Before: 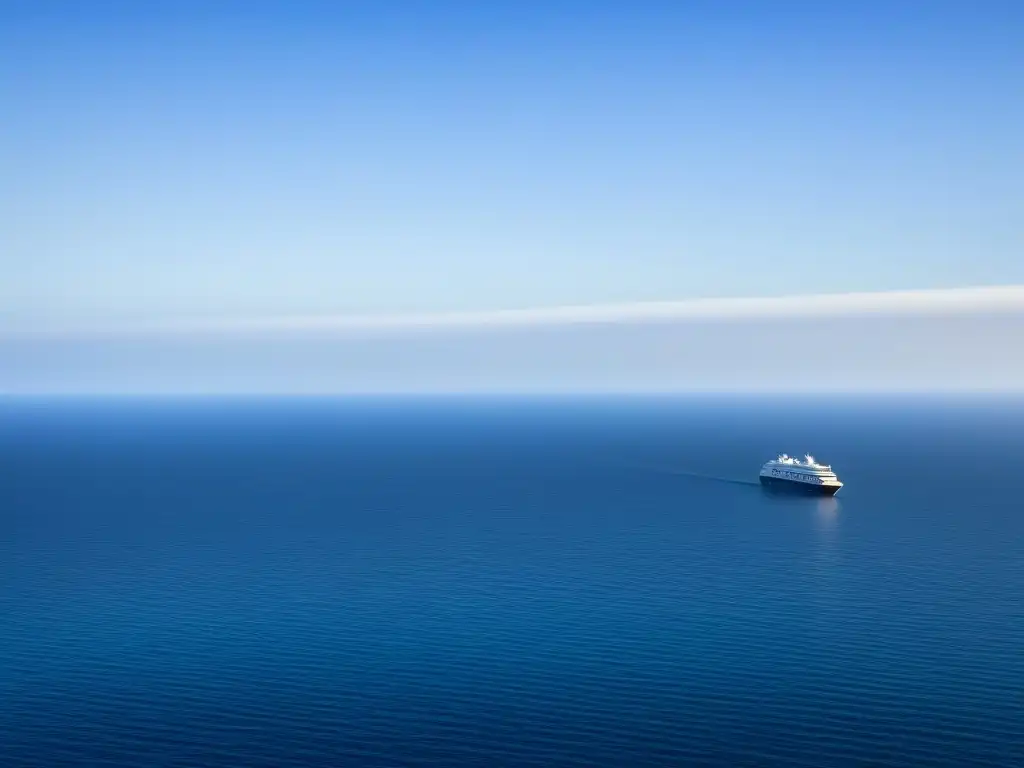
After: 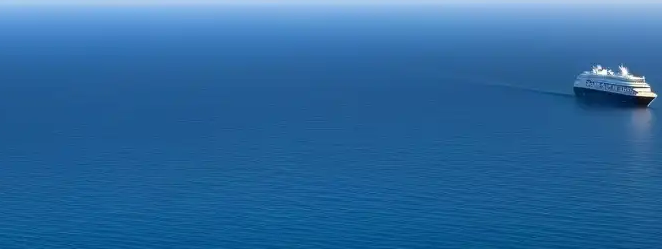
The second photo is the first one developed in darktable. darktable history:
crop: left 18.181%, top 50.72%, right 17.098%, bottom 16.813%
